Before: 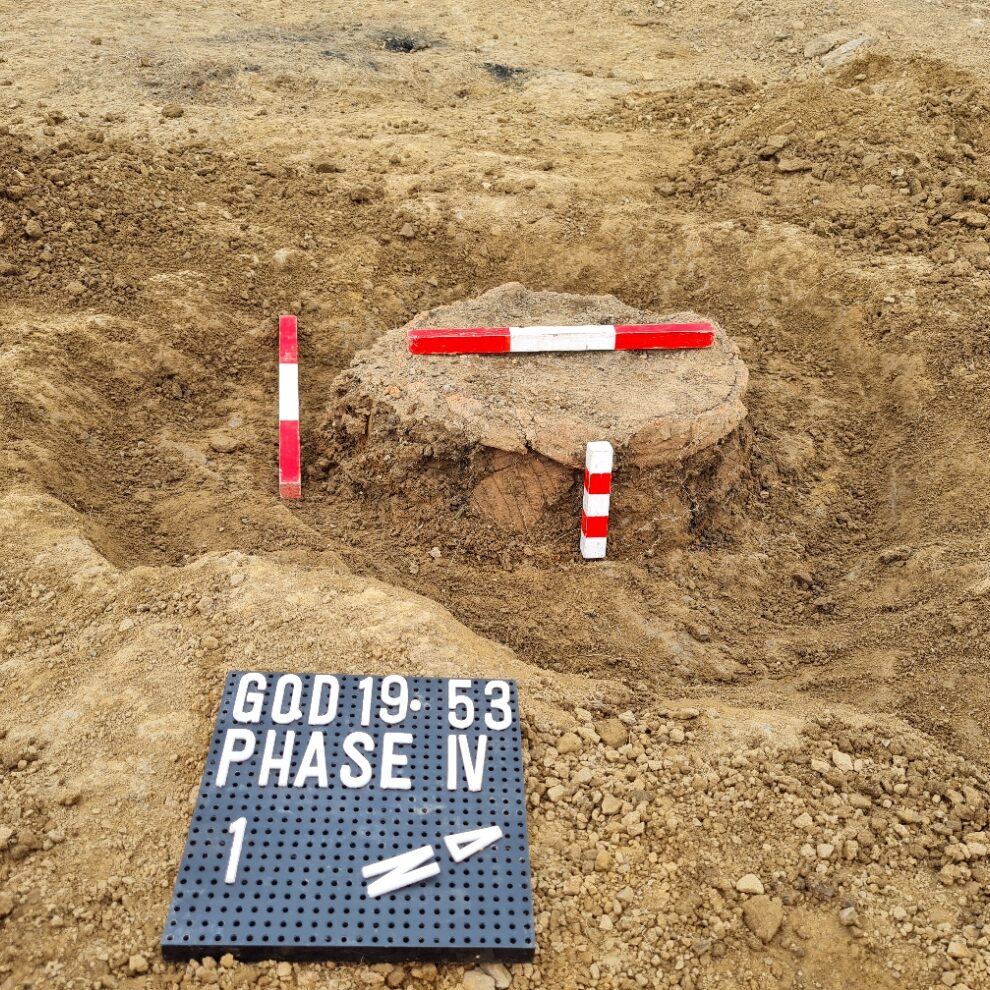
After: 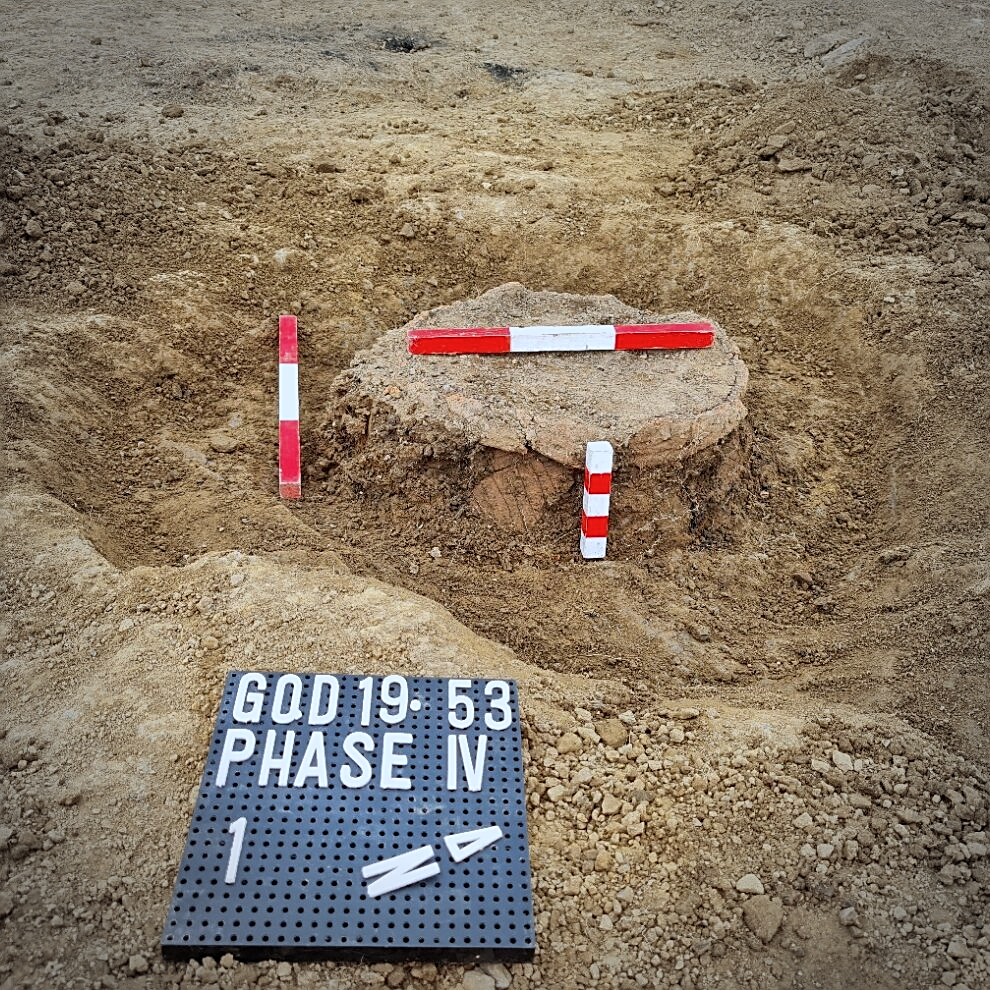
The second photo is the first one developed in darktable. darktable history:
exposure: black level correction 0.001, exposure -0.202 EV, compensate highlight preservation false
vignetting: fall-off start 71.6%, brightness -0.521, saturation -0.517
sharpen: on, module defaults
color calibration: x 0.37, y 0.382, temperature 4315.74 K
